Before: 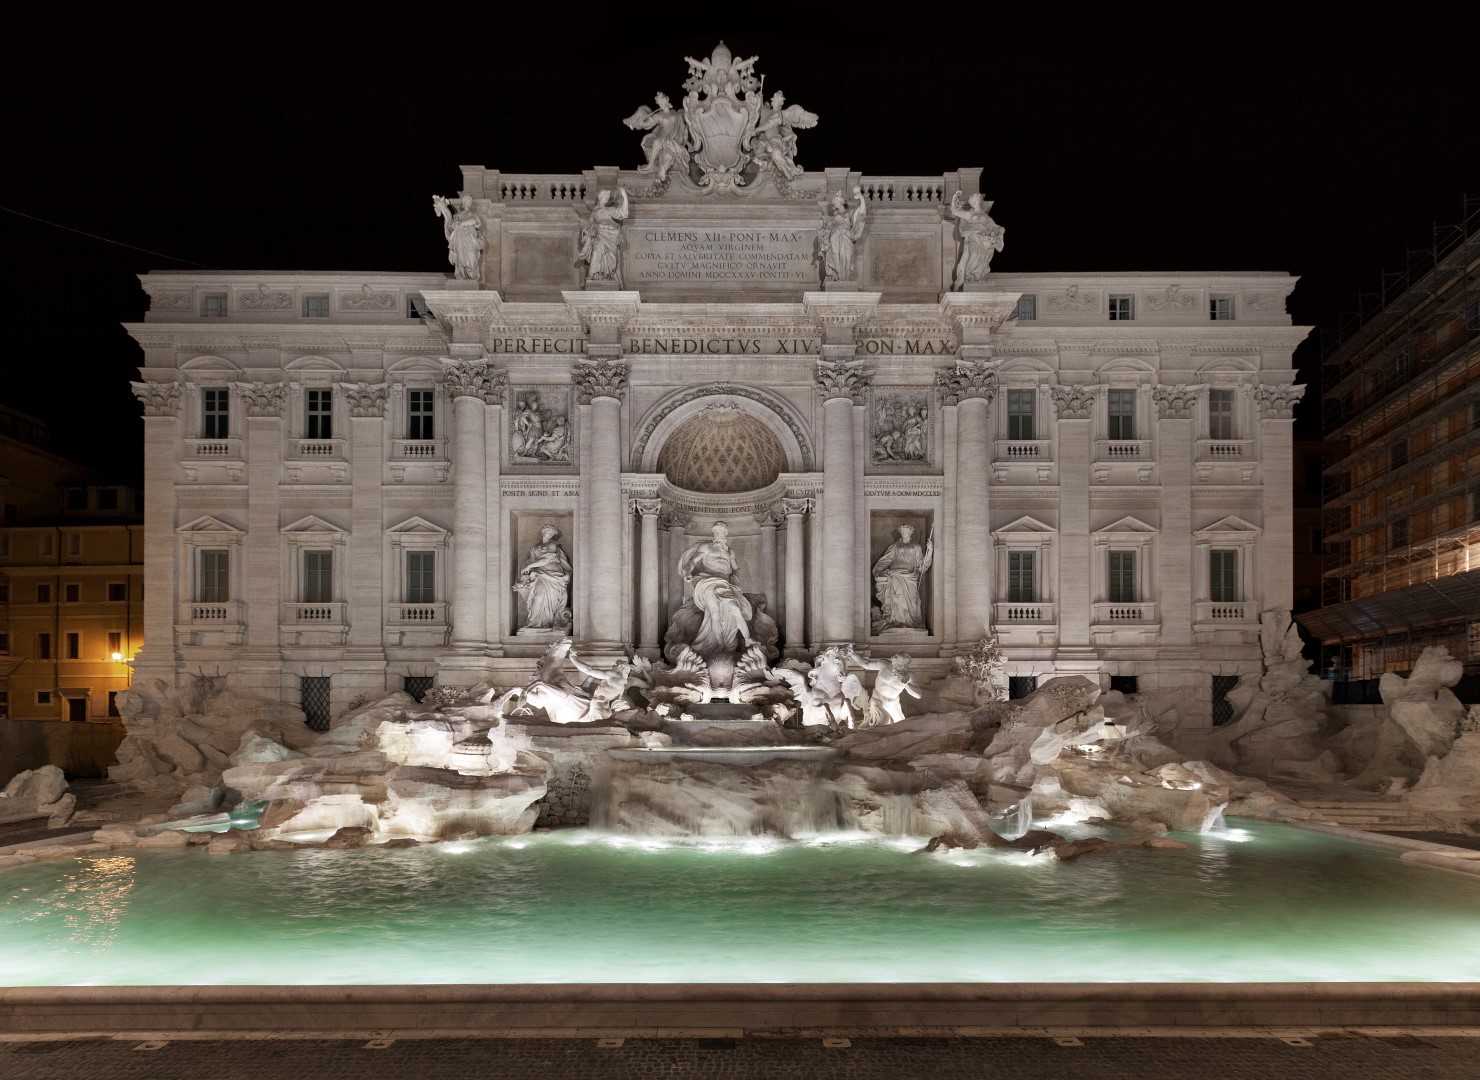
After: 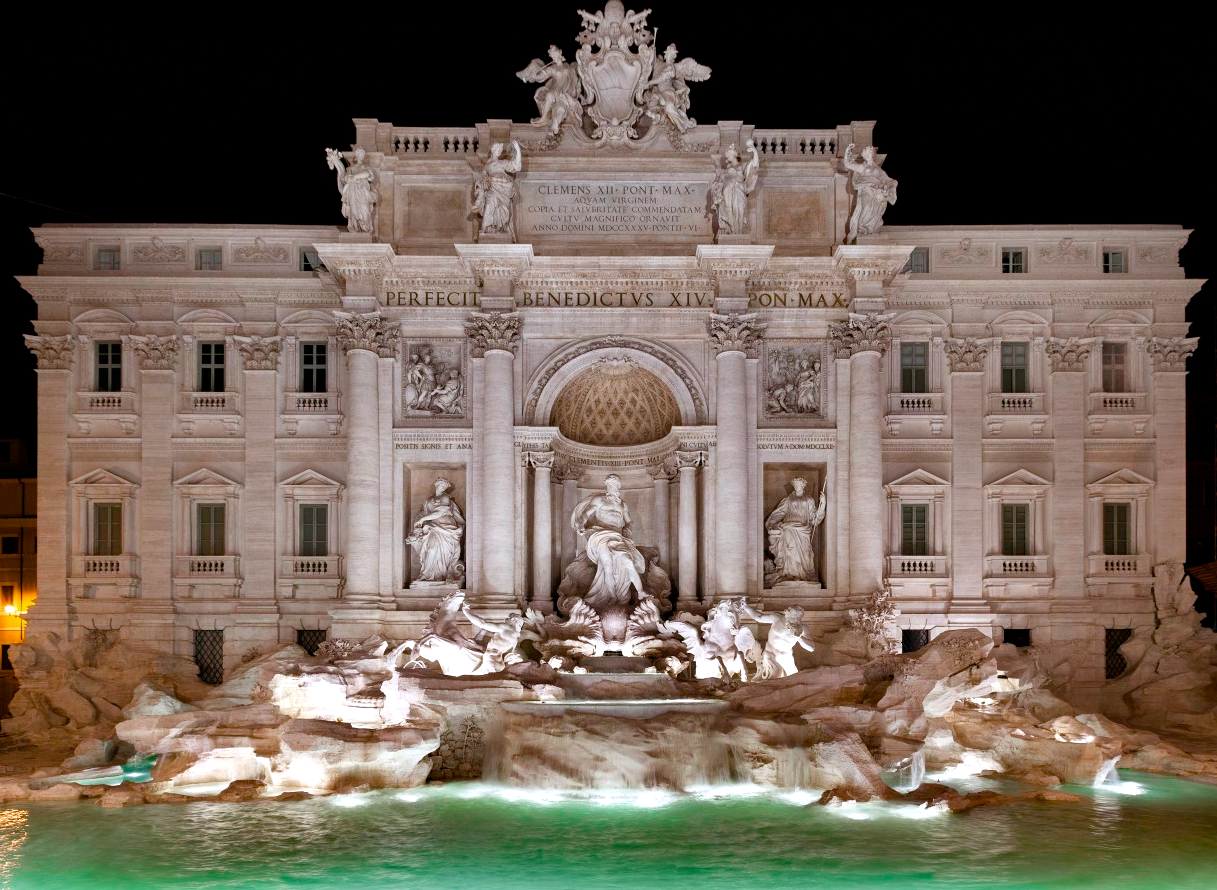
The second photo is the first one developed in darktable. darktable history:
crop and rotate: left 7.241%, top 4.367%, right 10.509%, bottom 13.193%
color balance rgb: power › chroma 0.242%, power › hue 61.35°, highlights gain › luminance 16.729%, highlights gain › chroma 2.905%, highlights gain › hue 258.1°, perceptual saturation grading › global saturation 35.155%, perceptual saturation grading › highlights -25.68%, perceptual saturation grading › shadows 50.129%
exposure: exposure 0.132 EV, compensate exposure bias true, compensate highlight preservation false
